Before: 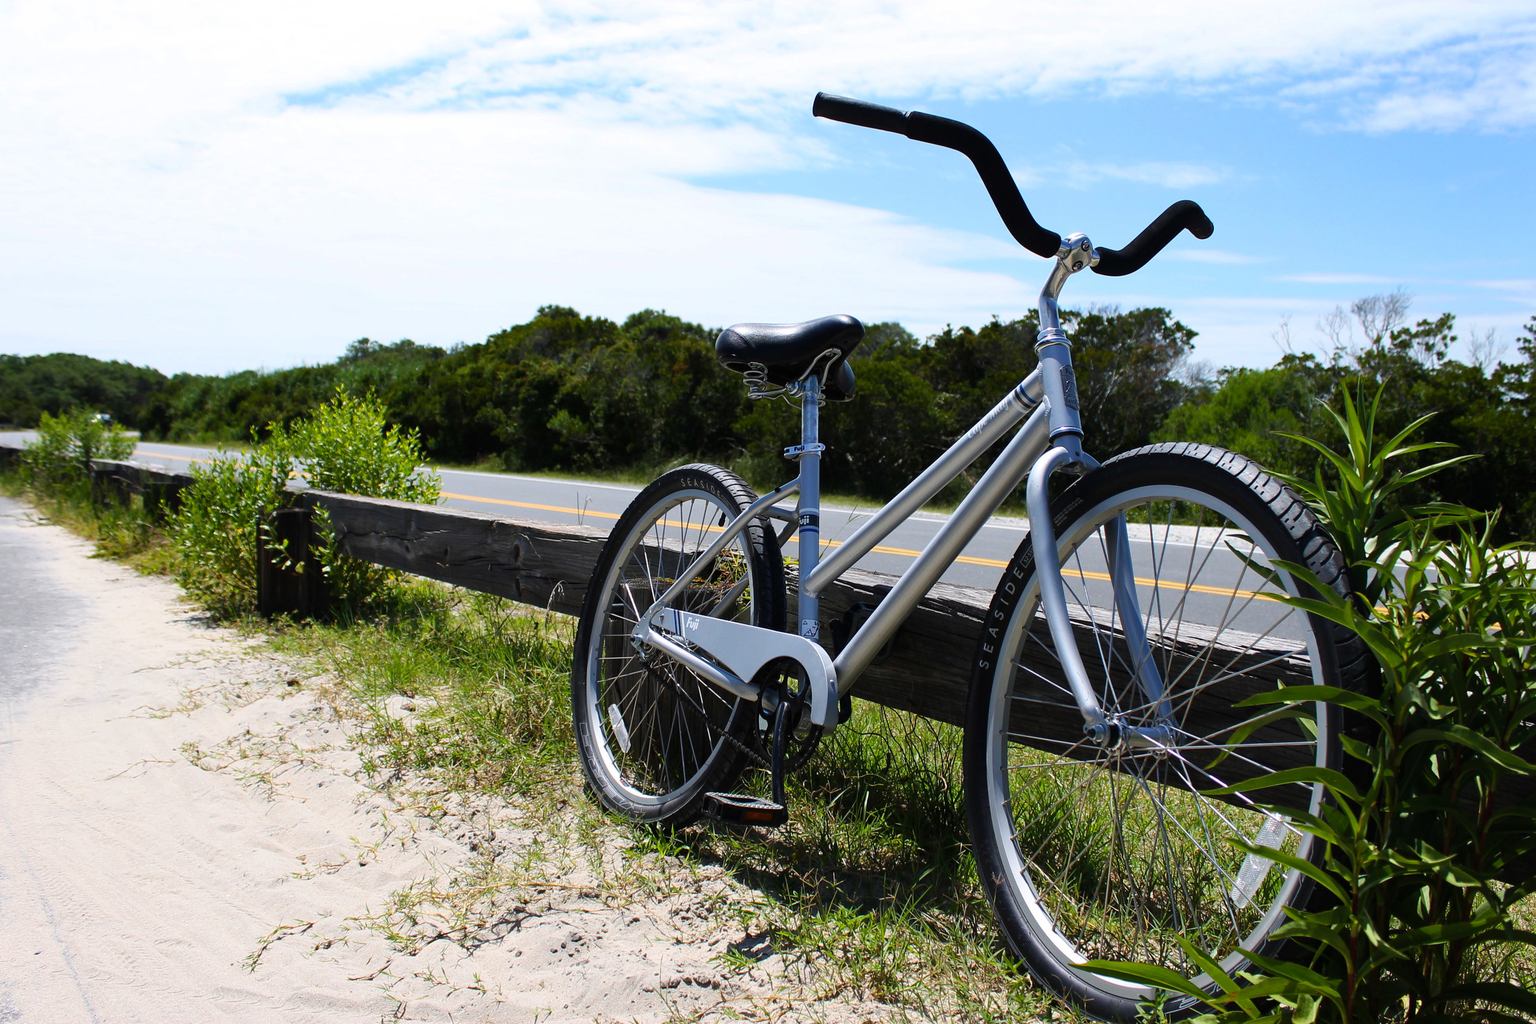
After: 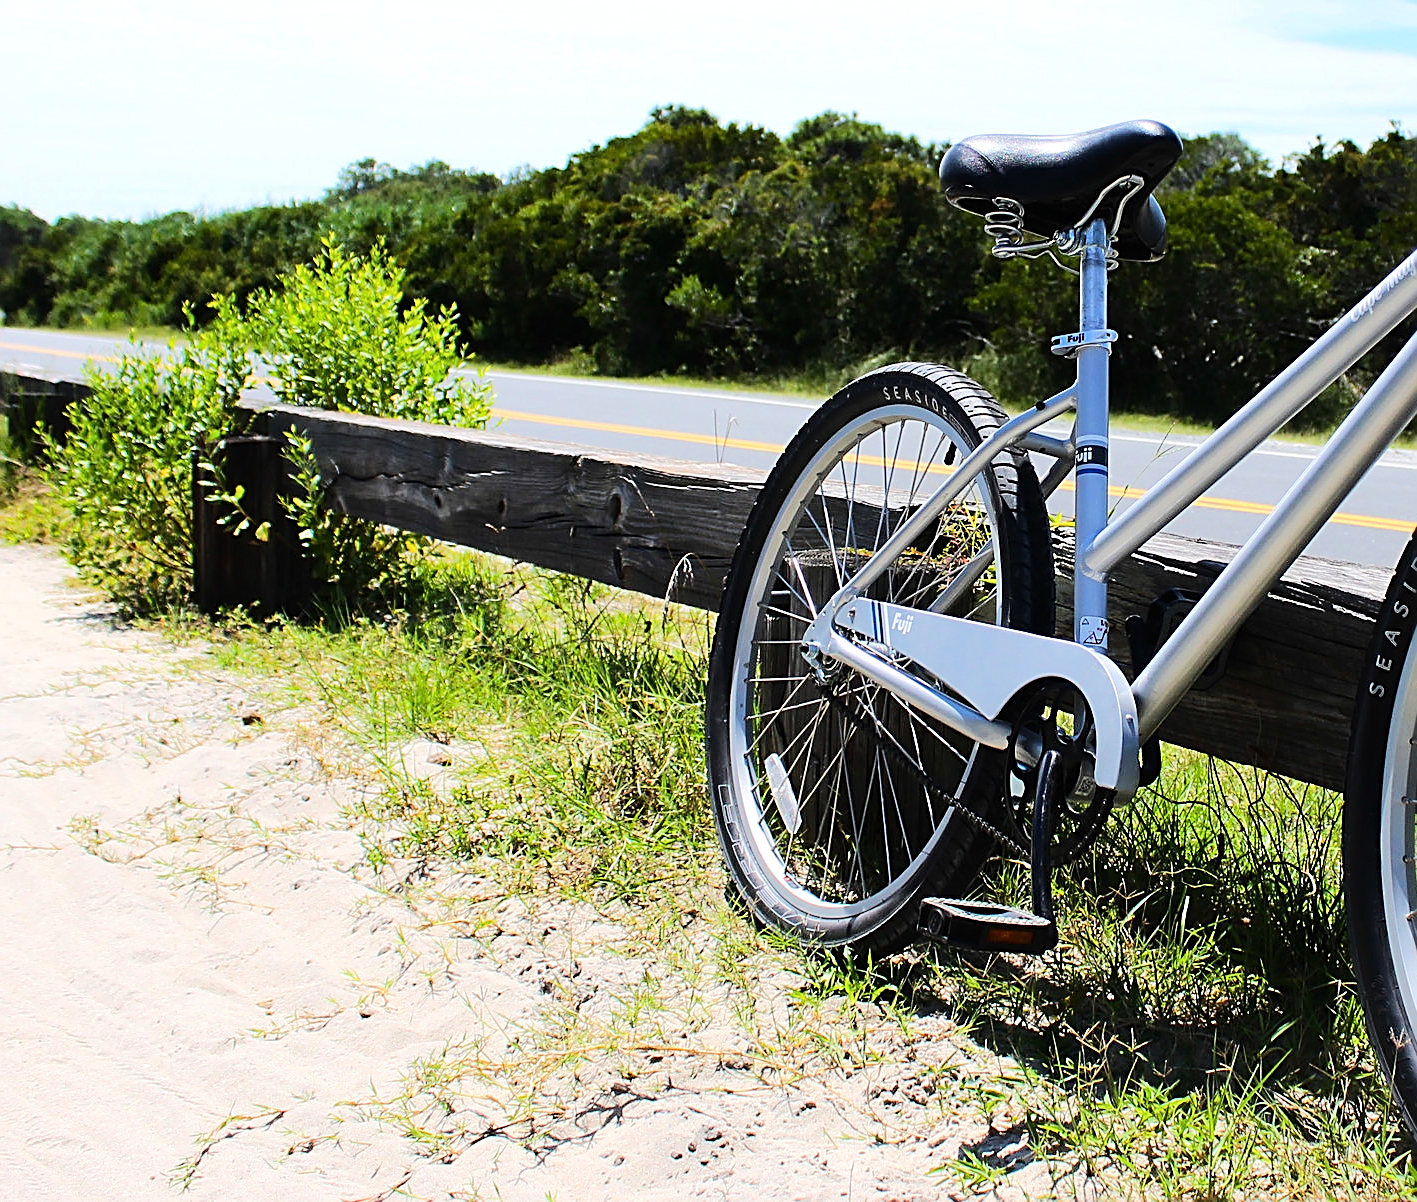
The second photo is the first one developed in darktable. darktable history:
tone equalizer: -7 EV 0.154 EV, -6 EV 0.614 EV, -5 EV 1.14 EV, -4 EV 1.37 EV, -3 EV 1.13 EV, -2 EV 0.6 EV, -1 EV 0.152 EV, edges refinement/feathering 500, mask exposure compensation -1.57 EV, preserve details no
sharpen: amount 0.749
crop: left 9.014%, top 23.542%, right 34.306%, bottom 4.35%
